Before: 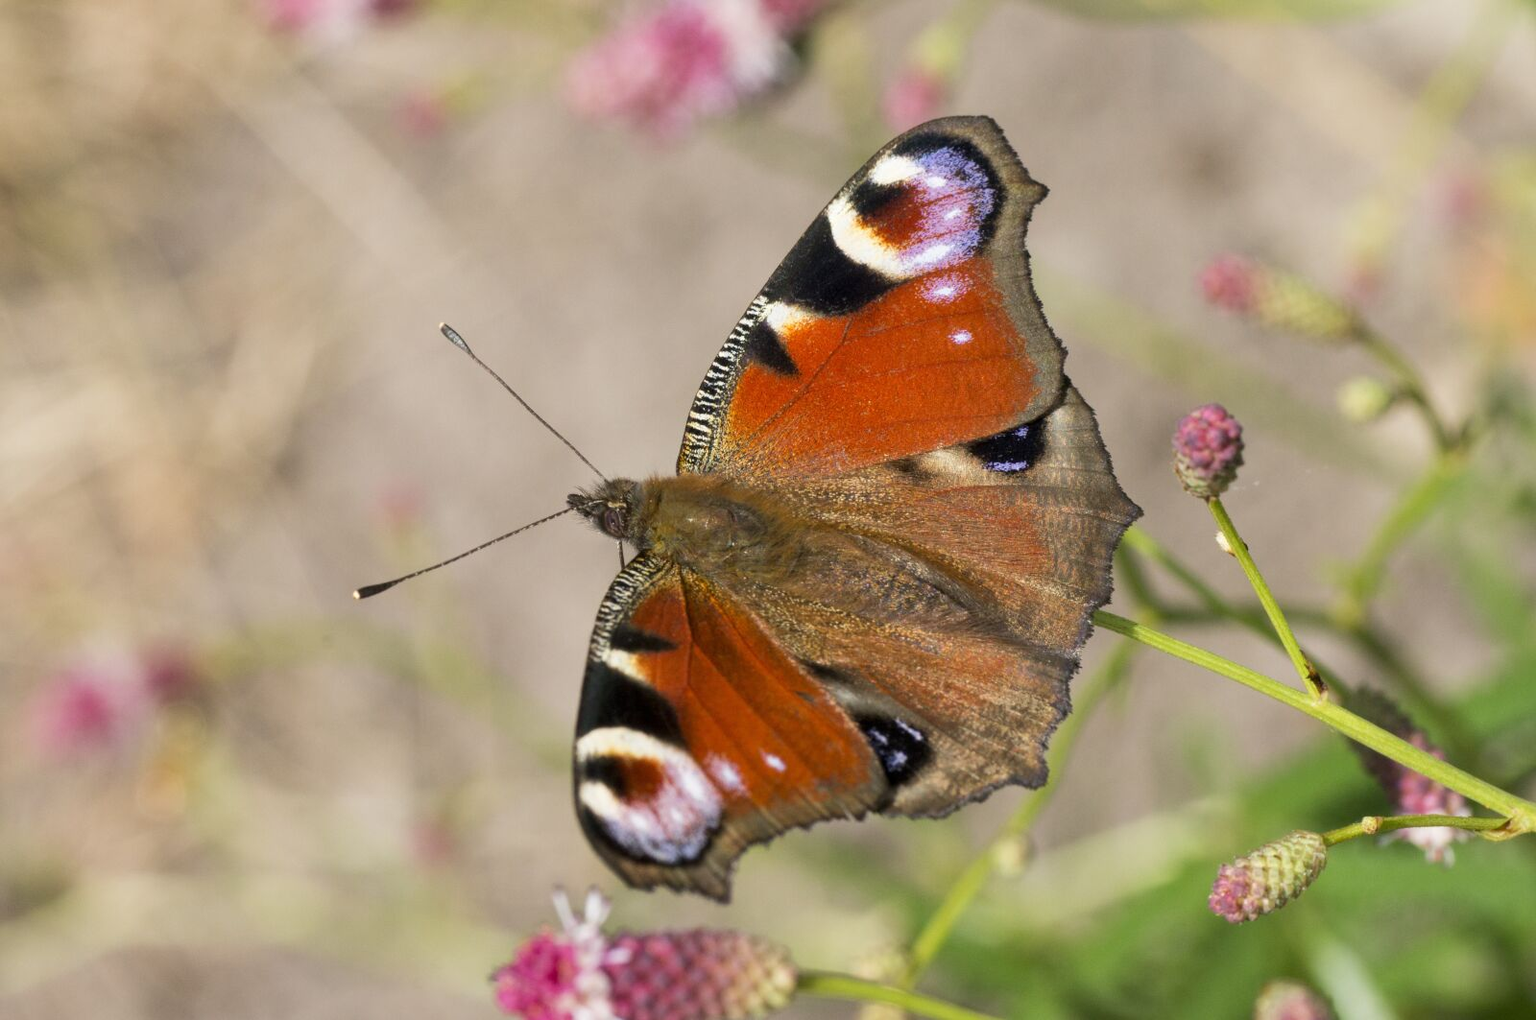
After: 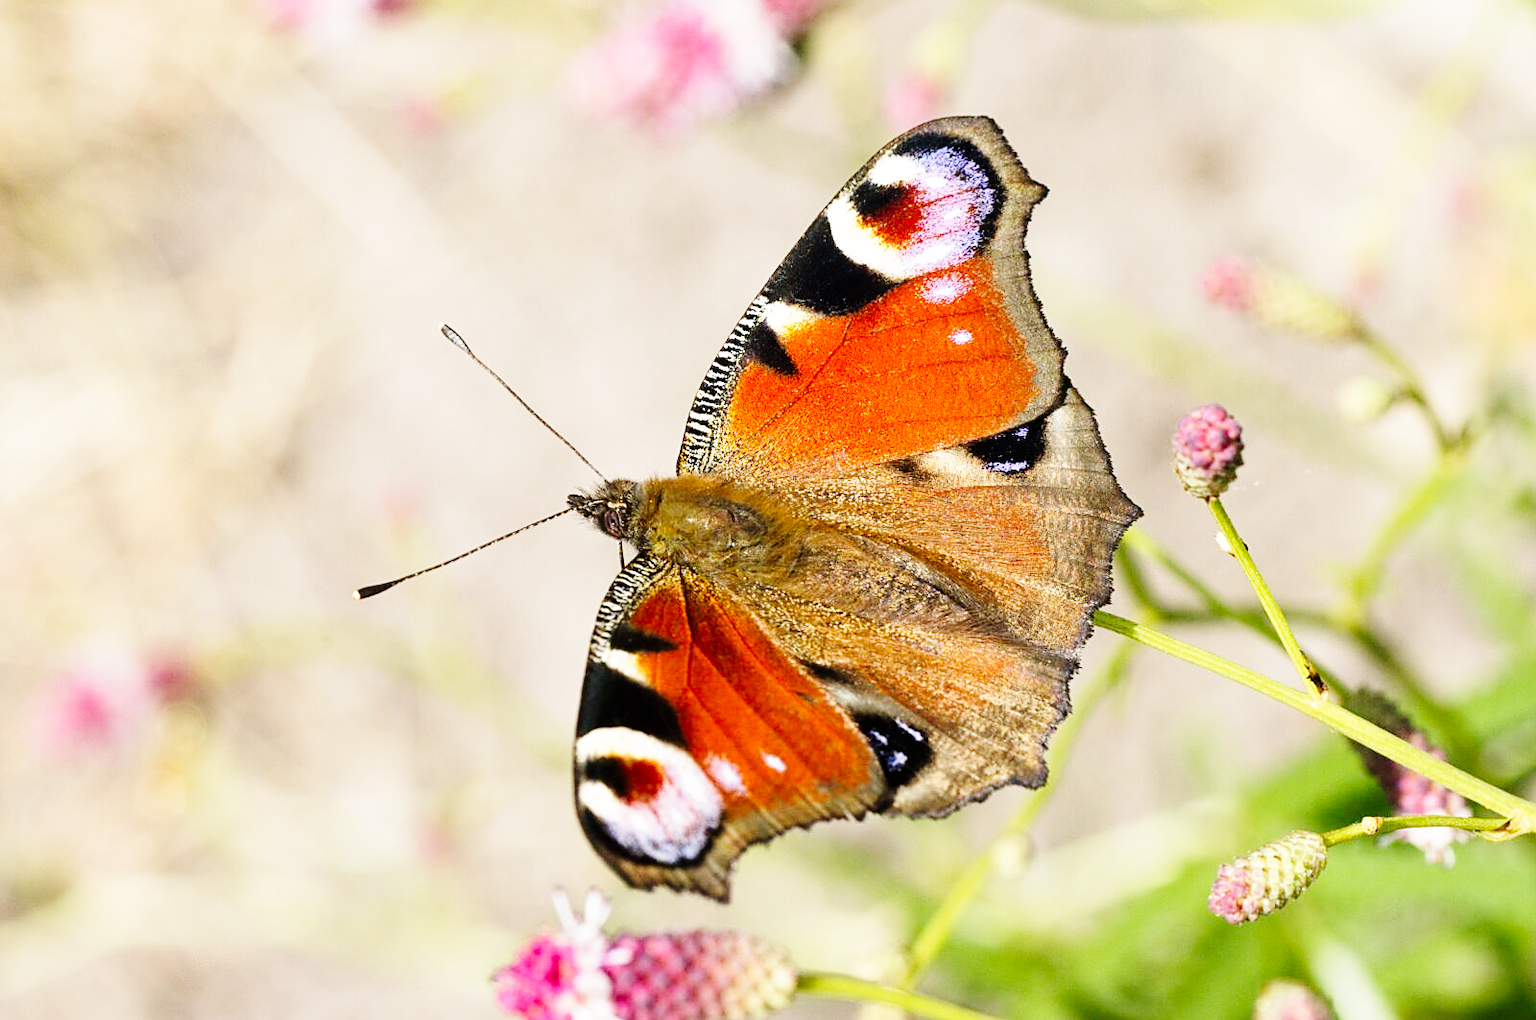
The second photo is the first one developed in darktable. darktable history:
base curve: curves: ch0 [(0, 0) (0, 0) (0.002, 0.001) (0.008, 0.003) (0.019, 0.011) (0.037, 0.037) (0.064, 0.11) (0.102, 0.232) (0.152, 0.379) (0.216, 0.524) (0.296, 0.665) (0.394, 0.789) (0.512, 0.881) (0.651, 0.945) (0.813, 0.986) (1, 1)], preserve colors none
sharpen: on, module defaults
